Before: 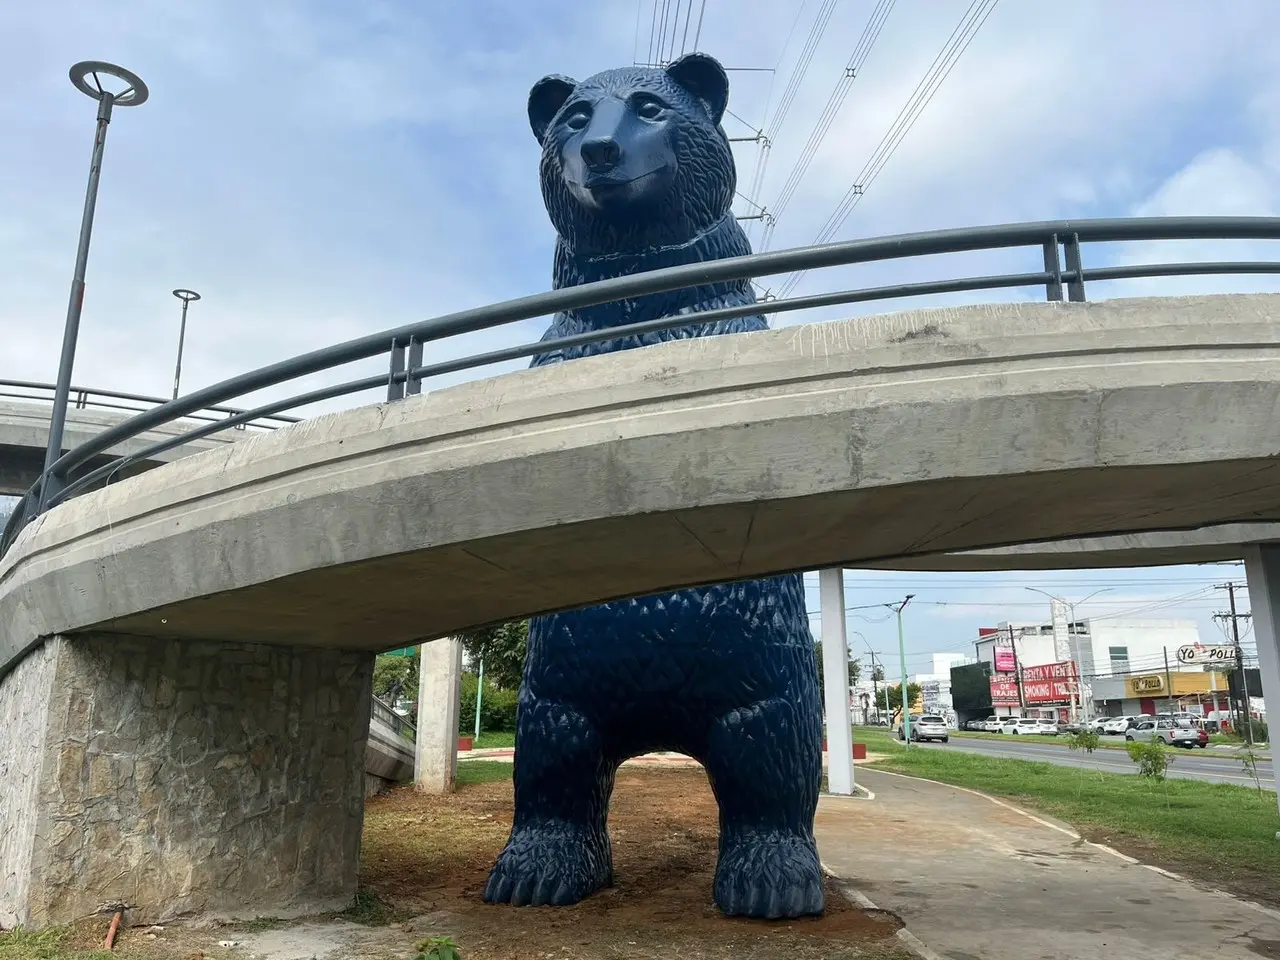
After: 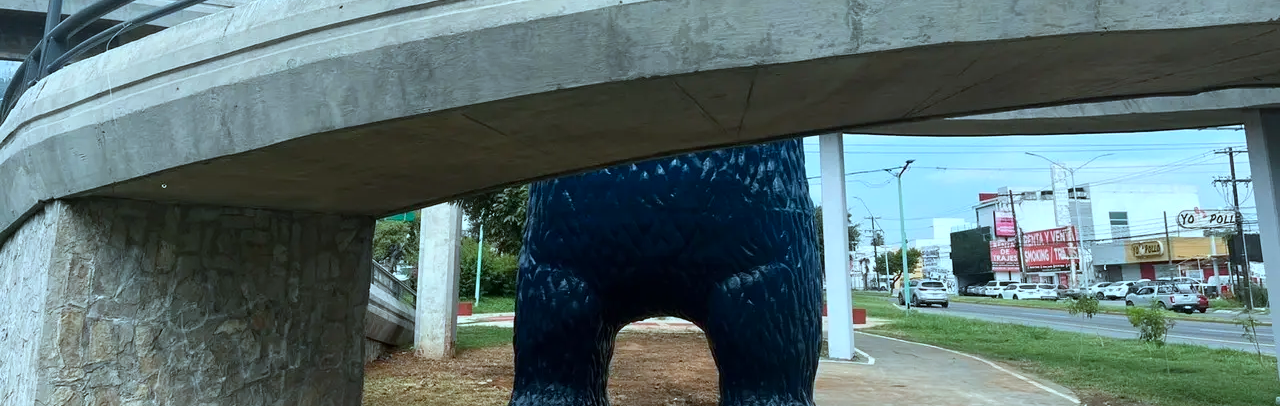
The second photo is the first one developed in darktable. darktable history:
crop: top 45.394%, bottom 12.276%
color correction: highlights a* -10.67, highlights b* -18.78
contrast brightness saturation: contrast 0.101, brightness 0.013, saturation 0.018
